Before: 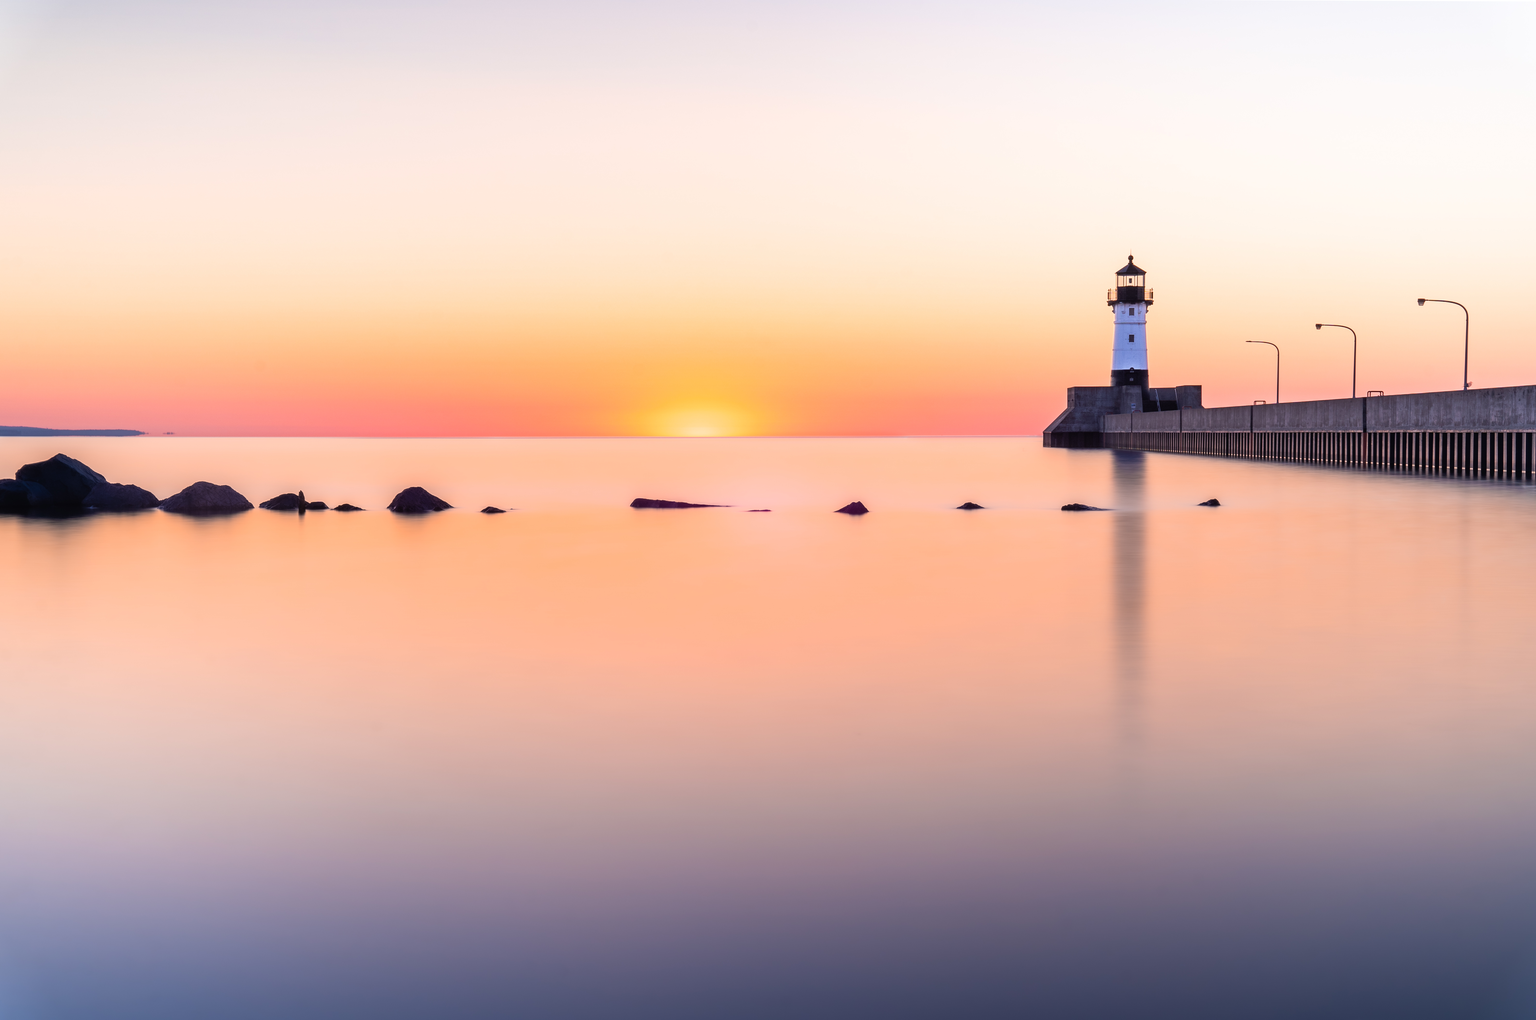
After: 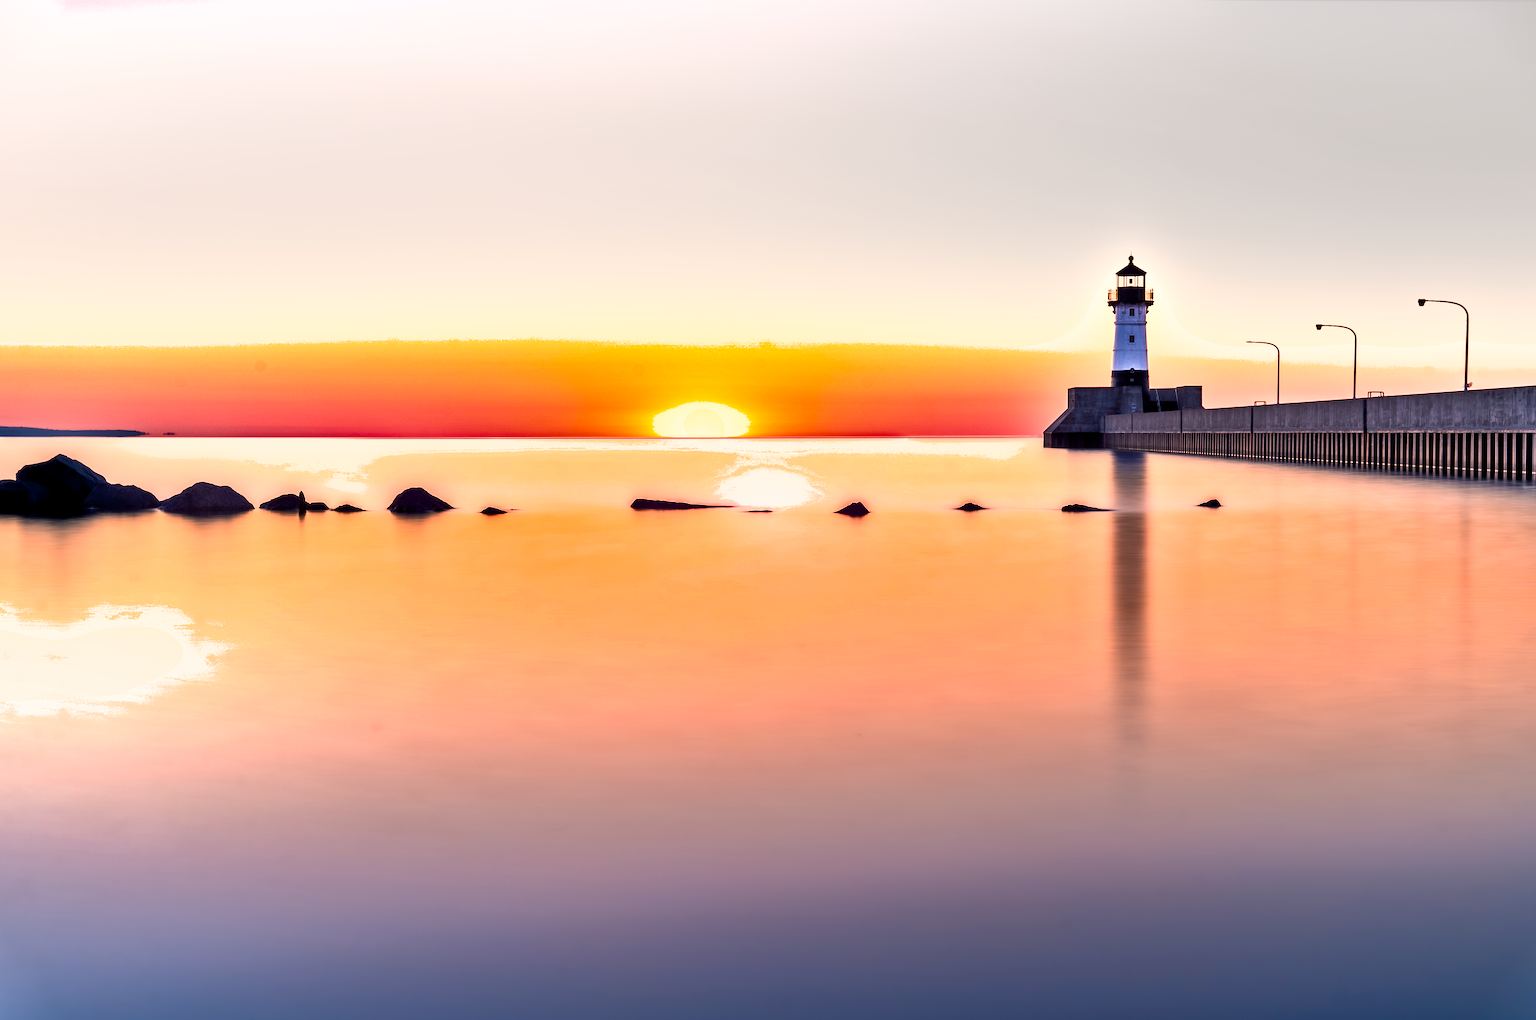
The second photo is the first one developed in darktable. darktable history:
shadows and highlights: radius 100.41, shadows 50.55, highlights -64.36, highlights color adjustment 49.82%, soften with gaussian
color balance rgb: shadows lift › chroma 2%, shadows lift › hue 185.64°, power › luminance 1.48%, highlights gain › chroma 3%, highlights gain › hue 54.51°, global offset › luminance -0.4%, perceptual saturation grading › highlights -18.47%, perceptual saturation grading › mid-tones 6.62%, perceptual saturation grading › shadows 28.22%, perceptual brilliance grading › highlights 15.68%, perceptual brilliance grading › shadows -14.29%, global vibrance 25.96%, contrast 6.45%
